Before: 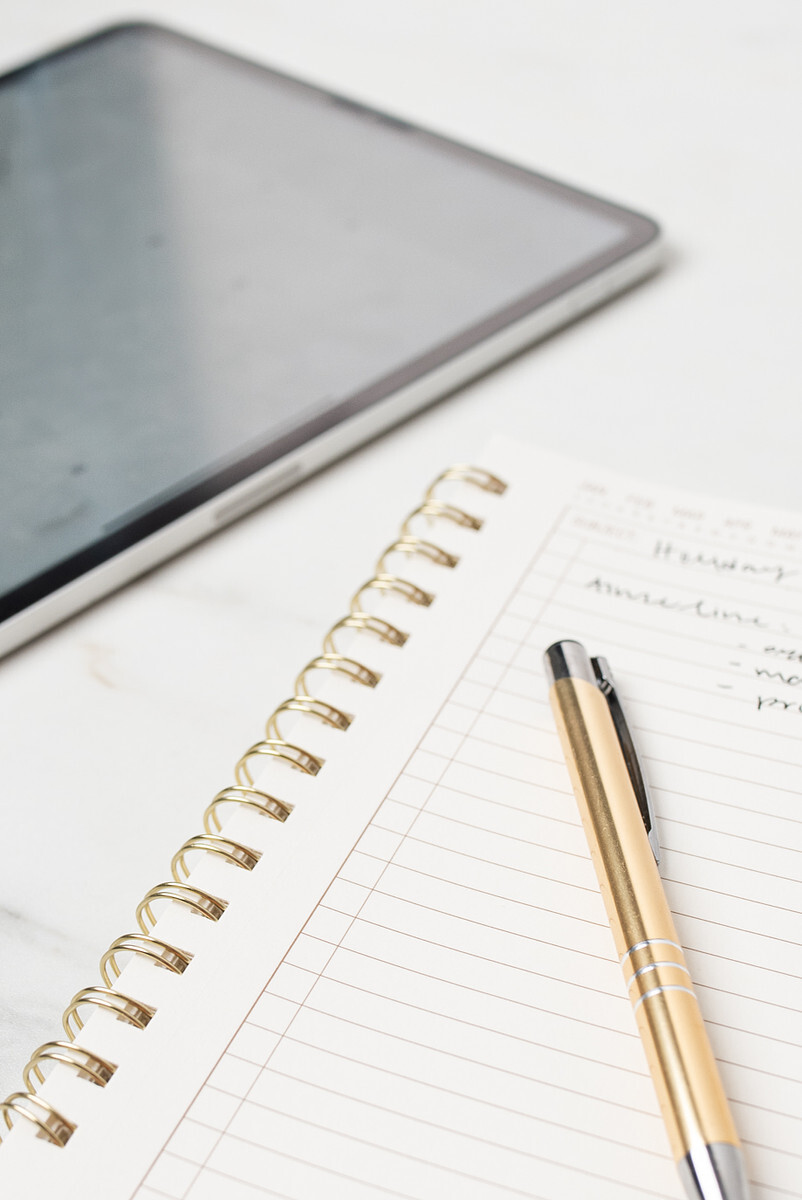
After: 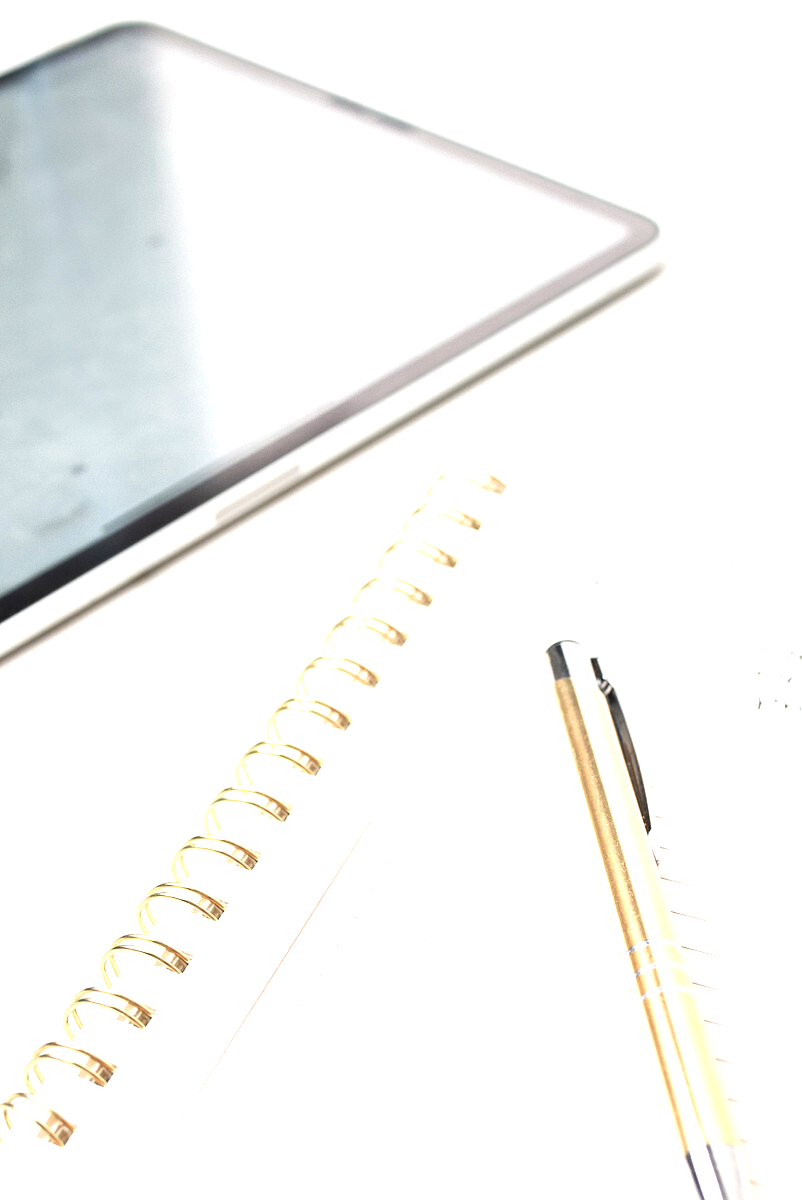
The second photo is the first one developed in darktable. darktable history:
color zones: curves: ch0 [(0, 0.5) (0.143, 0.5) (0.286, 0.5) (0.429, 0.495) (0.571, 0.437) (0.714, 0.44) (0.857, 0.496) (1, 0.5)]
exposure: exposure 1.16 EV, compensate exposure bias true, compensate highlight preservation false
color balance: mode lift, gamma, gain (sRGB)
